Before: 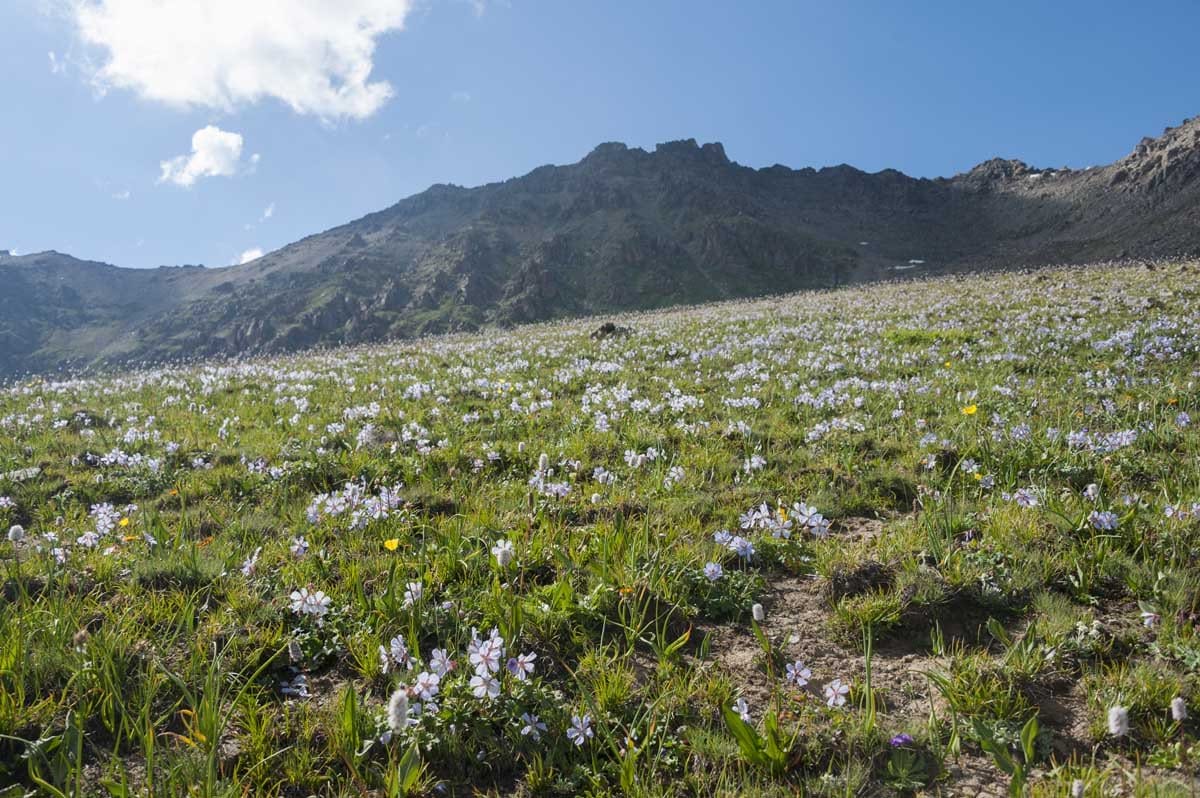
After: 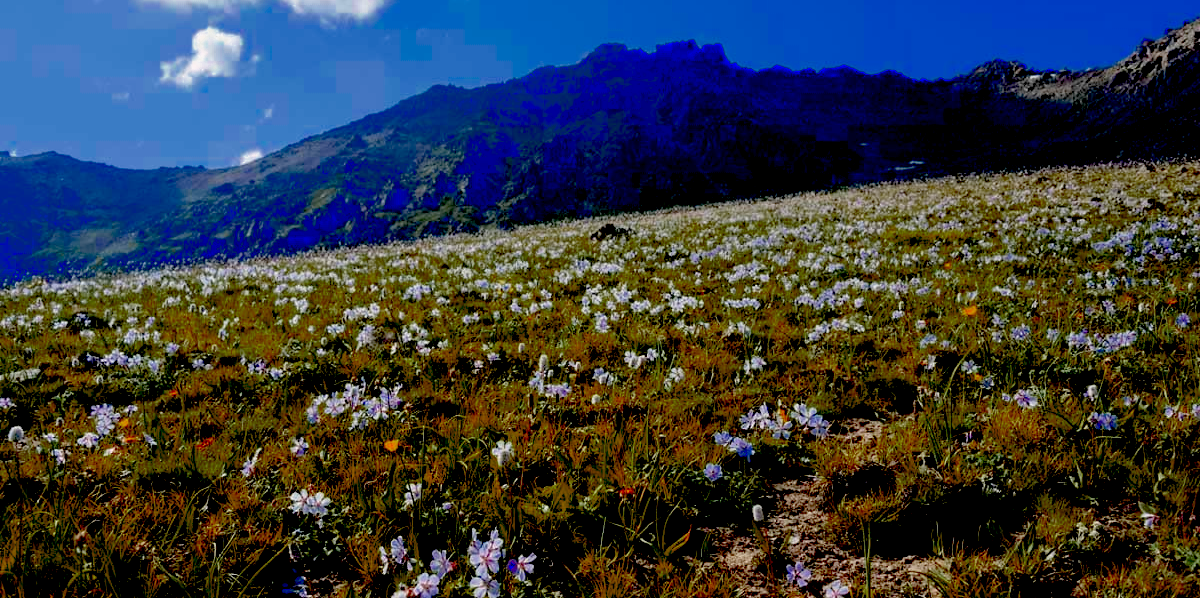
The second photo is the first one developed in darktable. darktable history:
exposure: black level correction 0.1, exposure -0.092 EV, compensate highlight preservation false
crop and rotate: top 12.5%, bottom 12.5%
color zones: curves: ch0 [(0, 0.553) (0.123, 0.58) (0.23, 0.419) (0.468, 0.155) (0.605, 0.132) (0.723, 0.063) (0.833, 0.172) (0.921, 0.468)]; ch1 [(0.025, 0.645) (0.229, 0.584) (0.326, 0.551) (0.537, 0.446) (0.599, 0.911) (0.708, 1) (0.805, 0.944)]; ch2 [(0.086, 0.468) (0.254, 0.464) (0.638, 0.564) (0.702, 0.592) (0.768, 0.564)]
